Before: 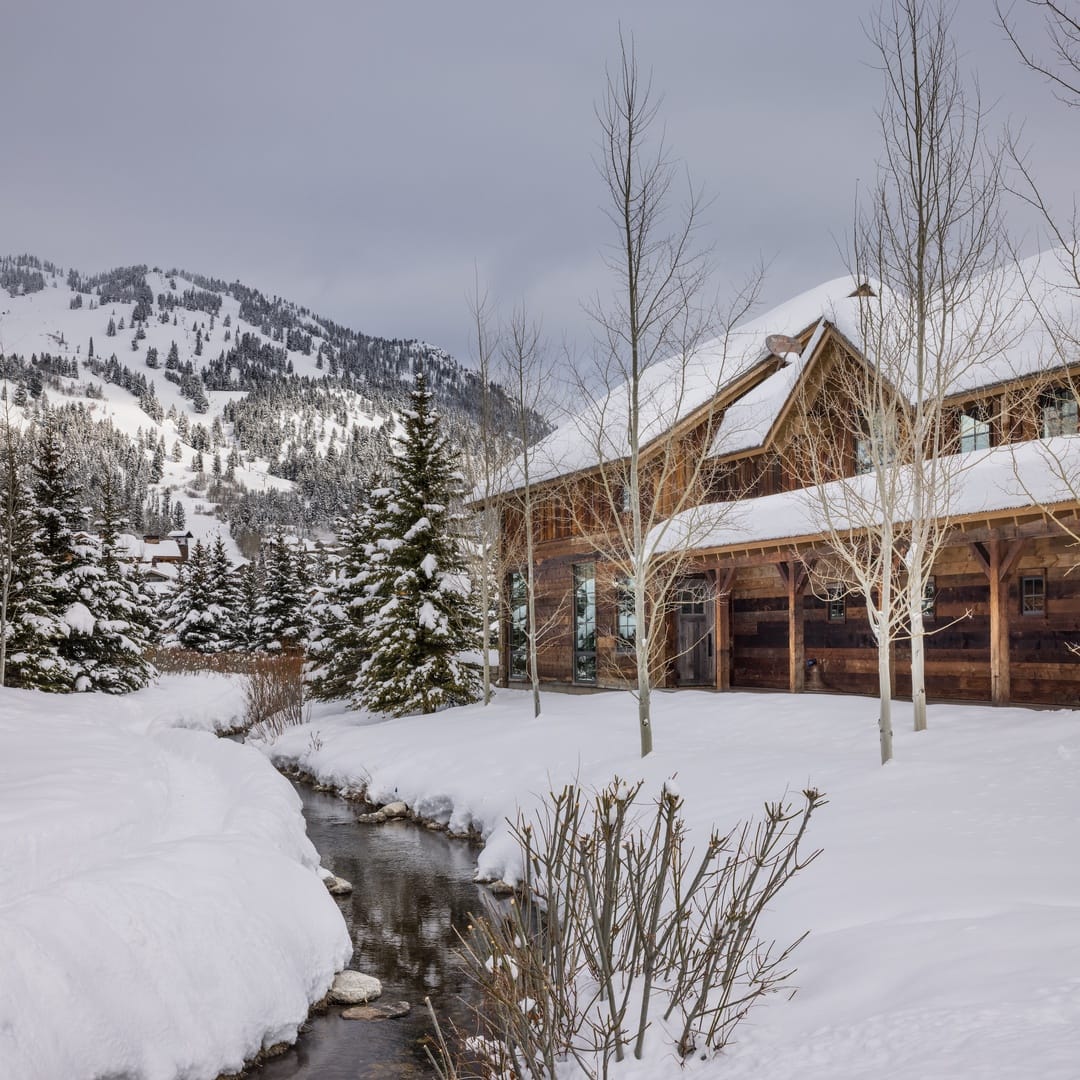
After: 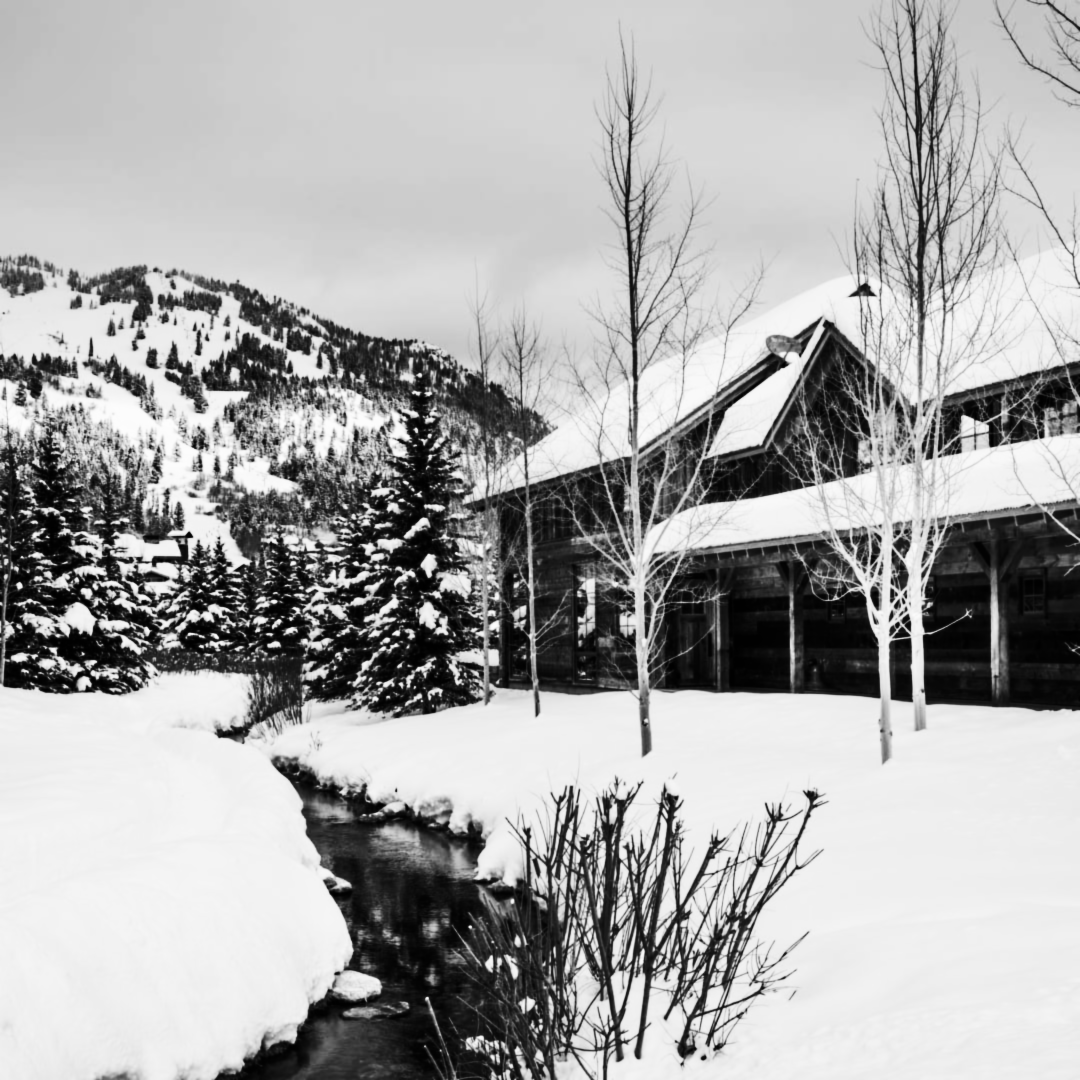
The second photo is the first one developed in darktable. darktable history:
contrast brightness saturation: contrast 0.32, brightness -0.08, saturation 0.17
tone equalizer: on, module defaults
lowpass: radius 0.76, contrast 1.56, saturation 0, unbound 0
sharpen: radius 5.325, amount 0.312, threshold 26.433
